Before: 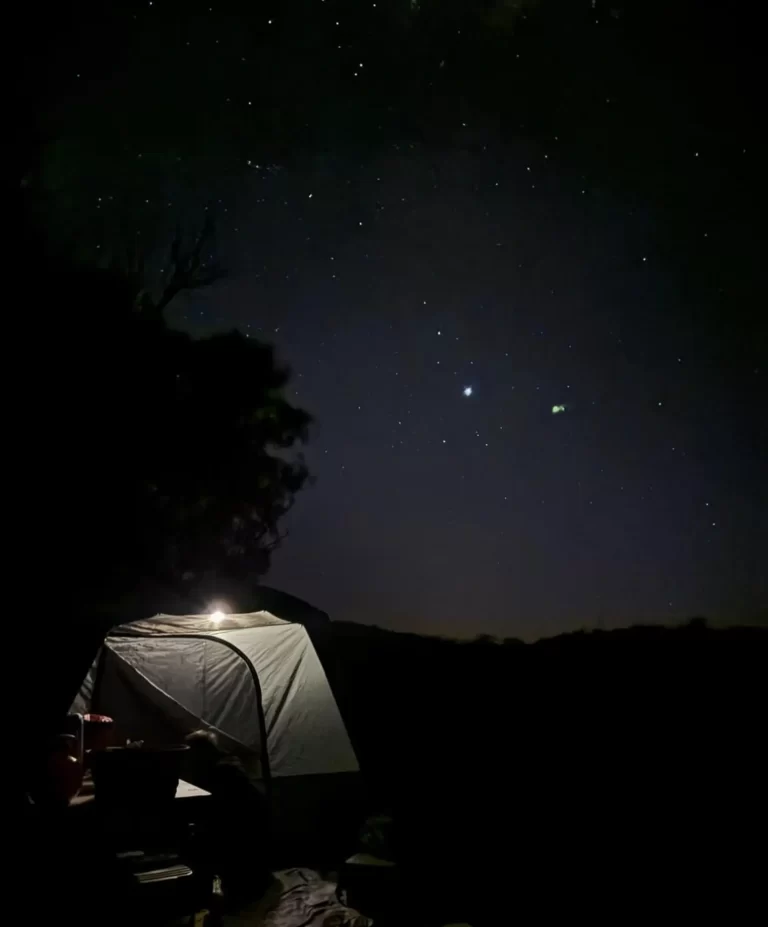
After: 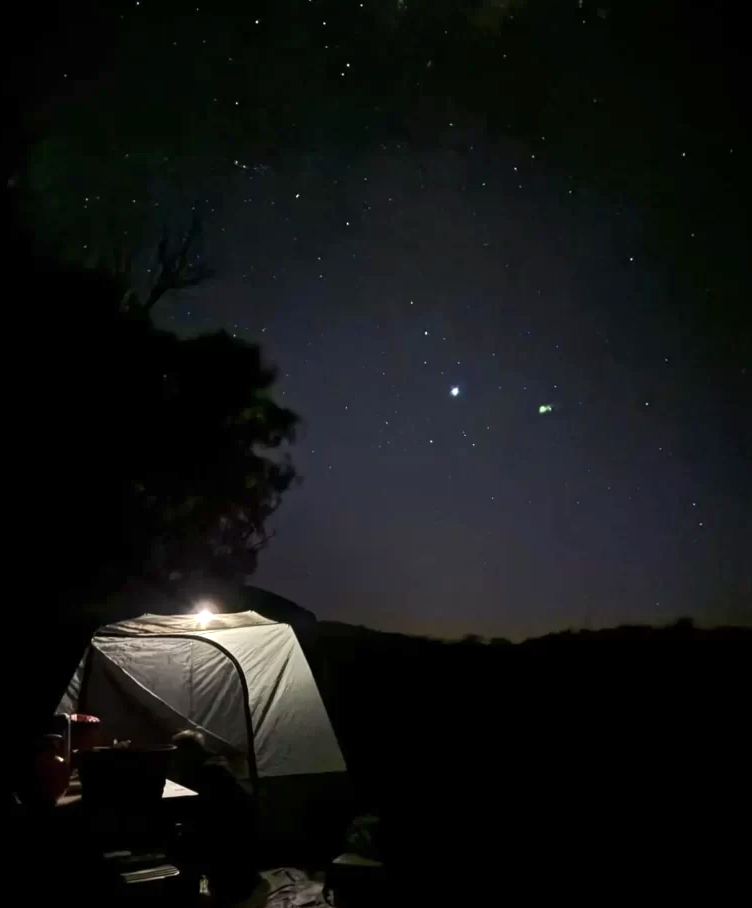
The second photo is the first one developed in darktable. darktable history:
crop: left 1.743%, right 0.268%, bottom 2.011%
exposure: exposure 0.661 EV, compensate highlight preservation false
tone equalizer: on, module defaults
